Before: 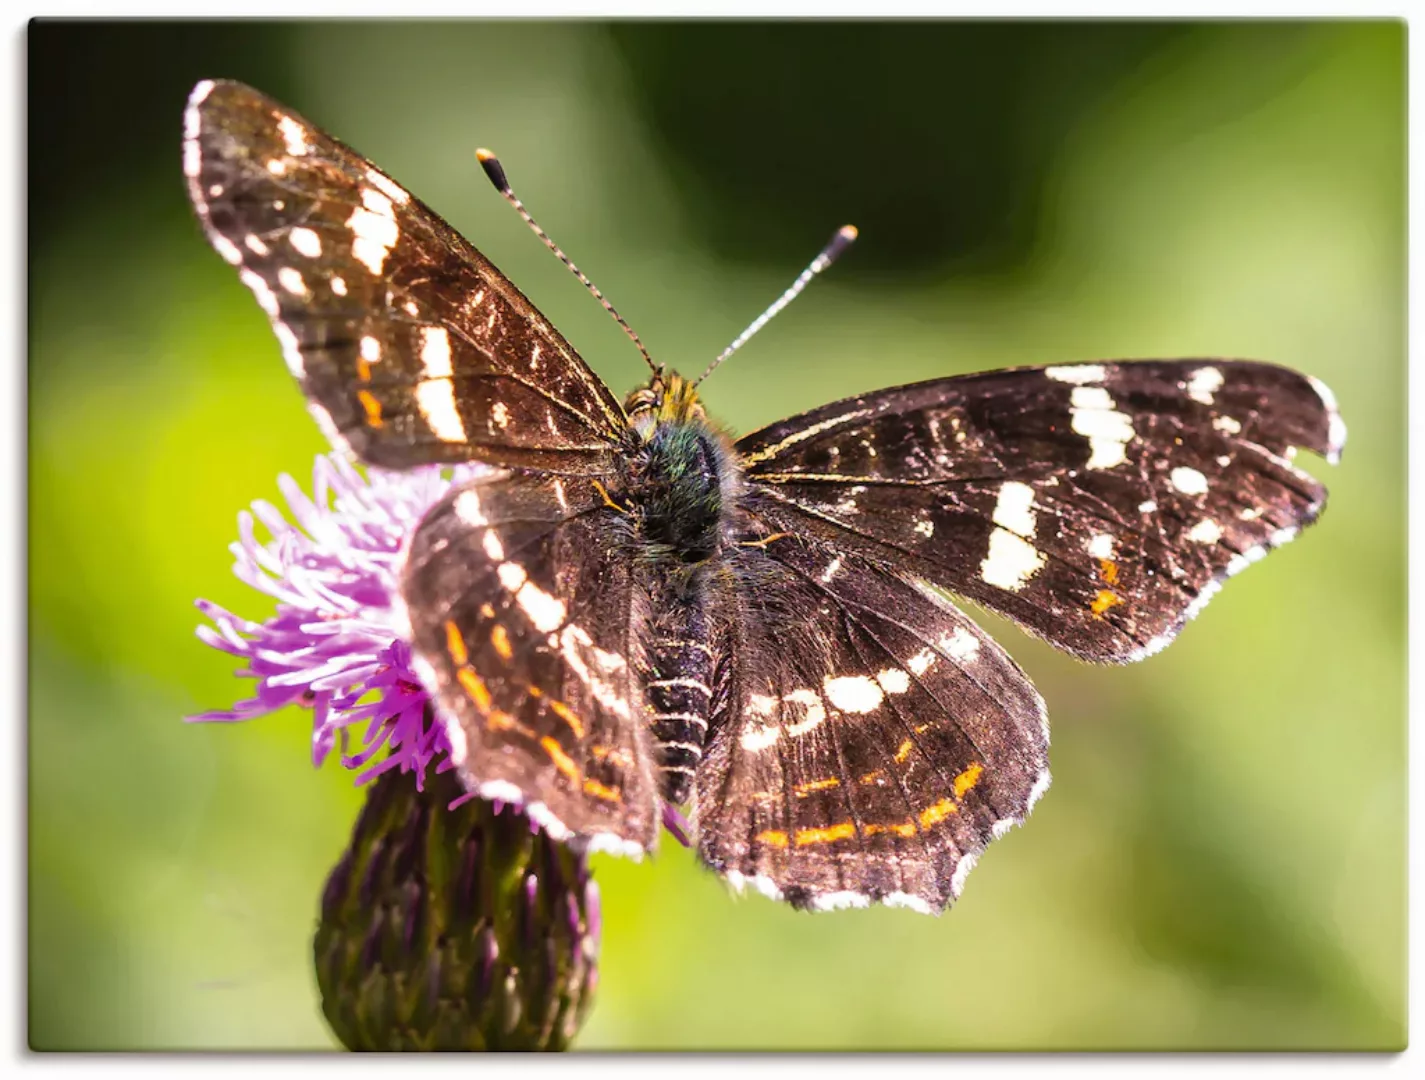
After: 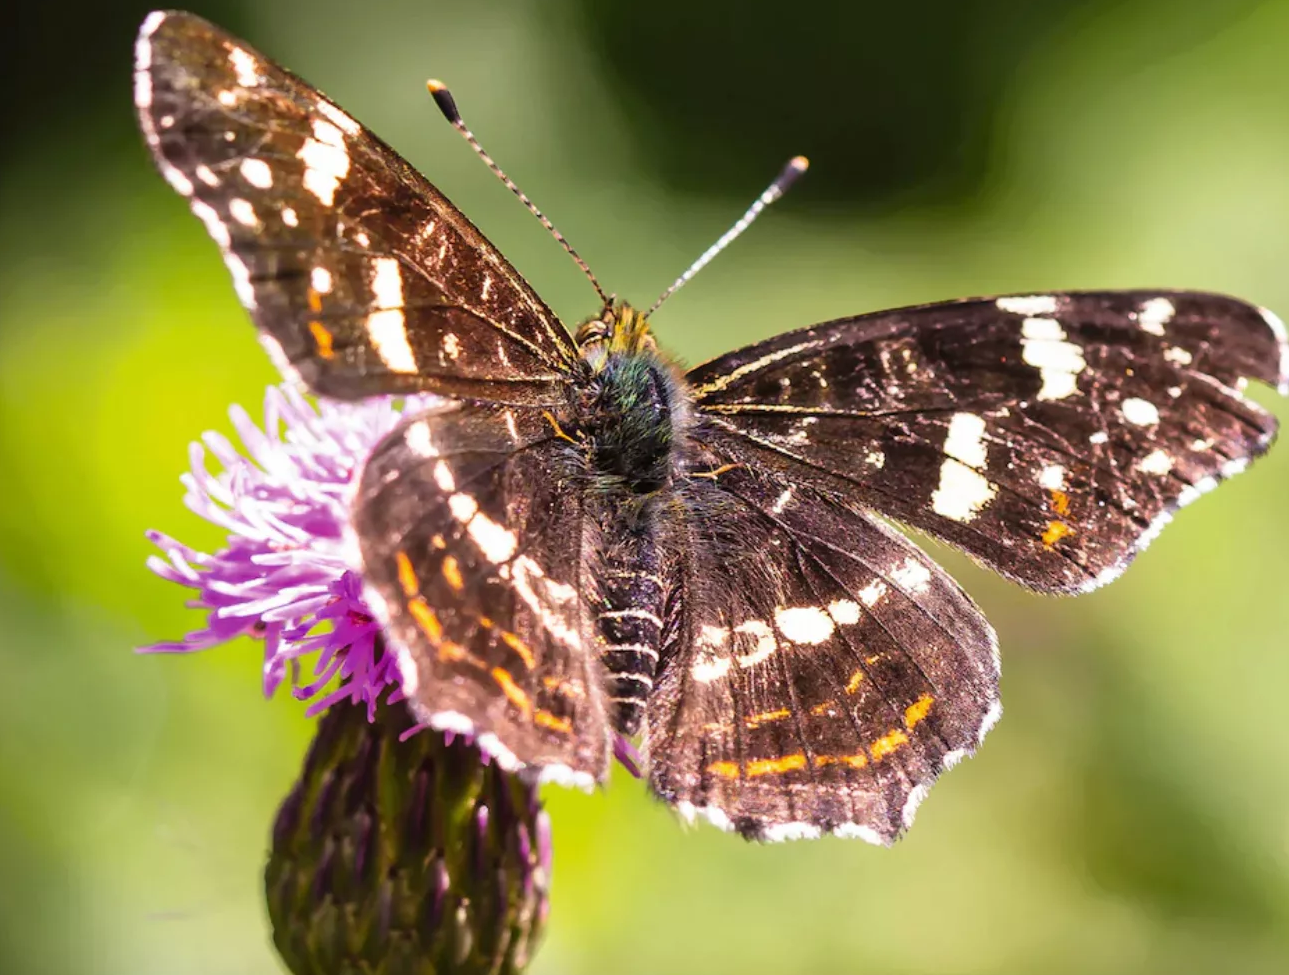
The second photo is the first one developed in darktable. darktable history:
crop: left 3.498%, top 6.433%, right 5.986%, bottom 3.203%
